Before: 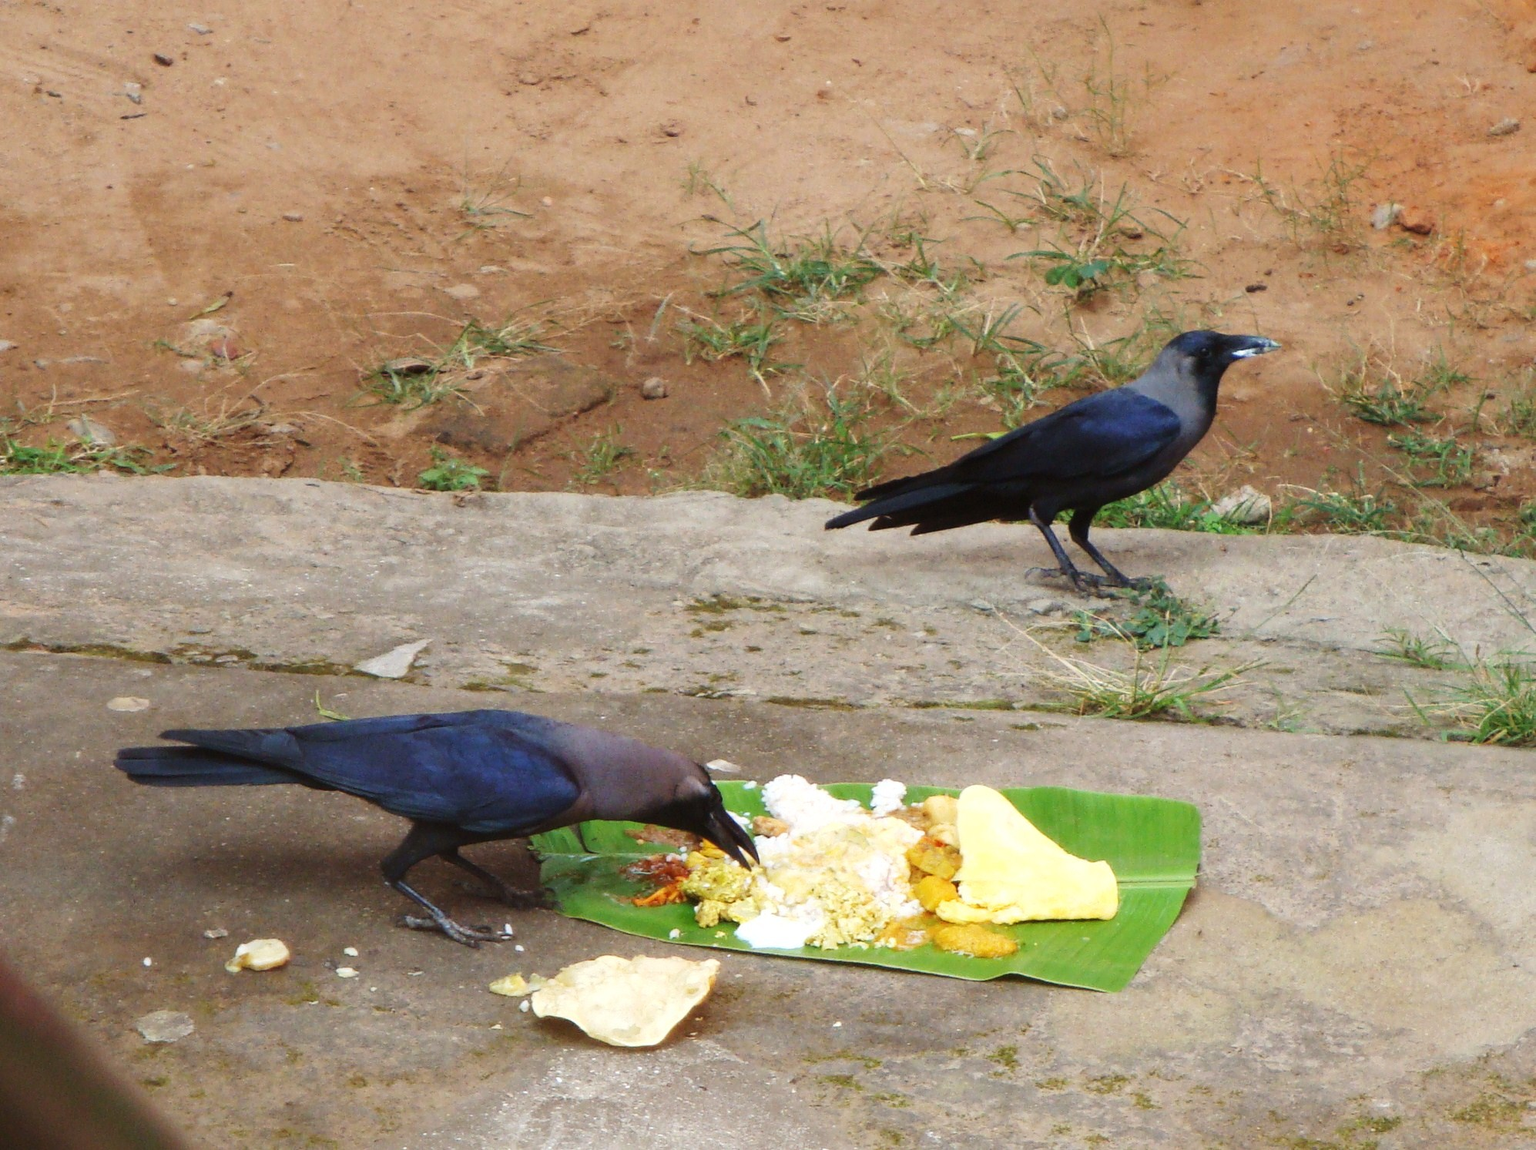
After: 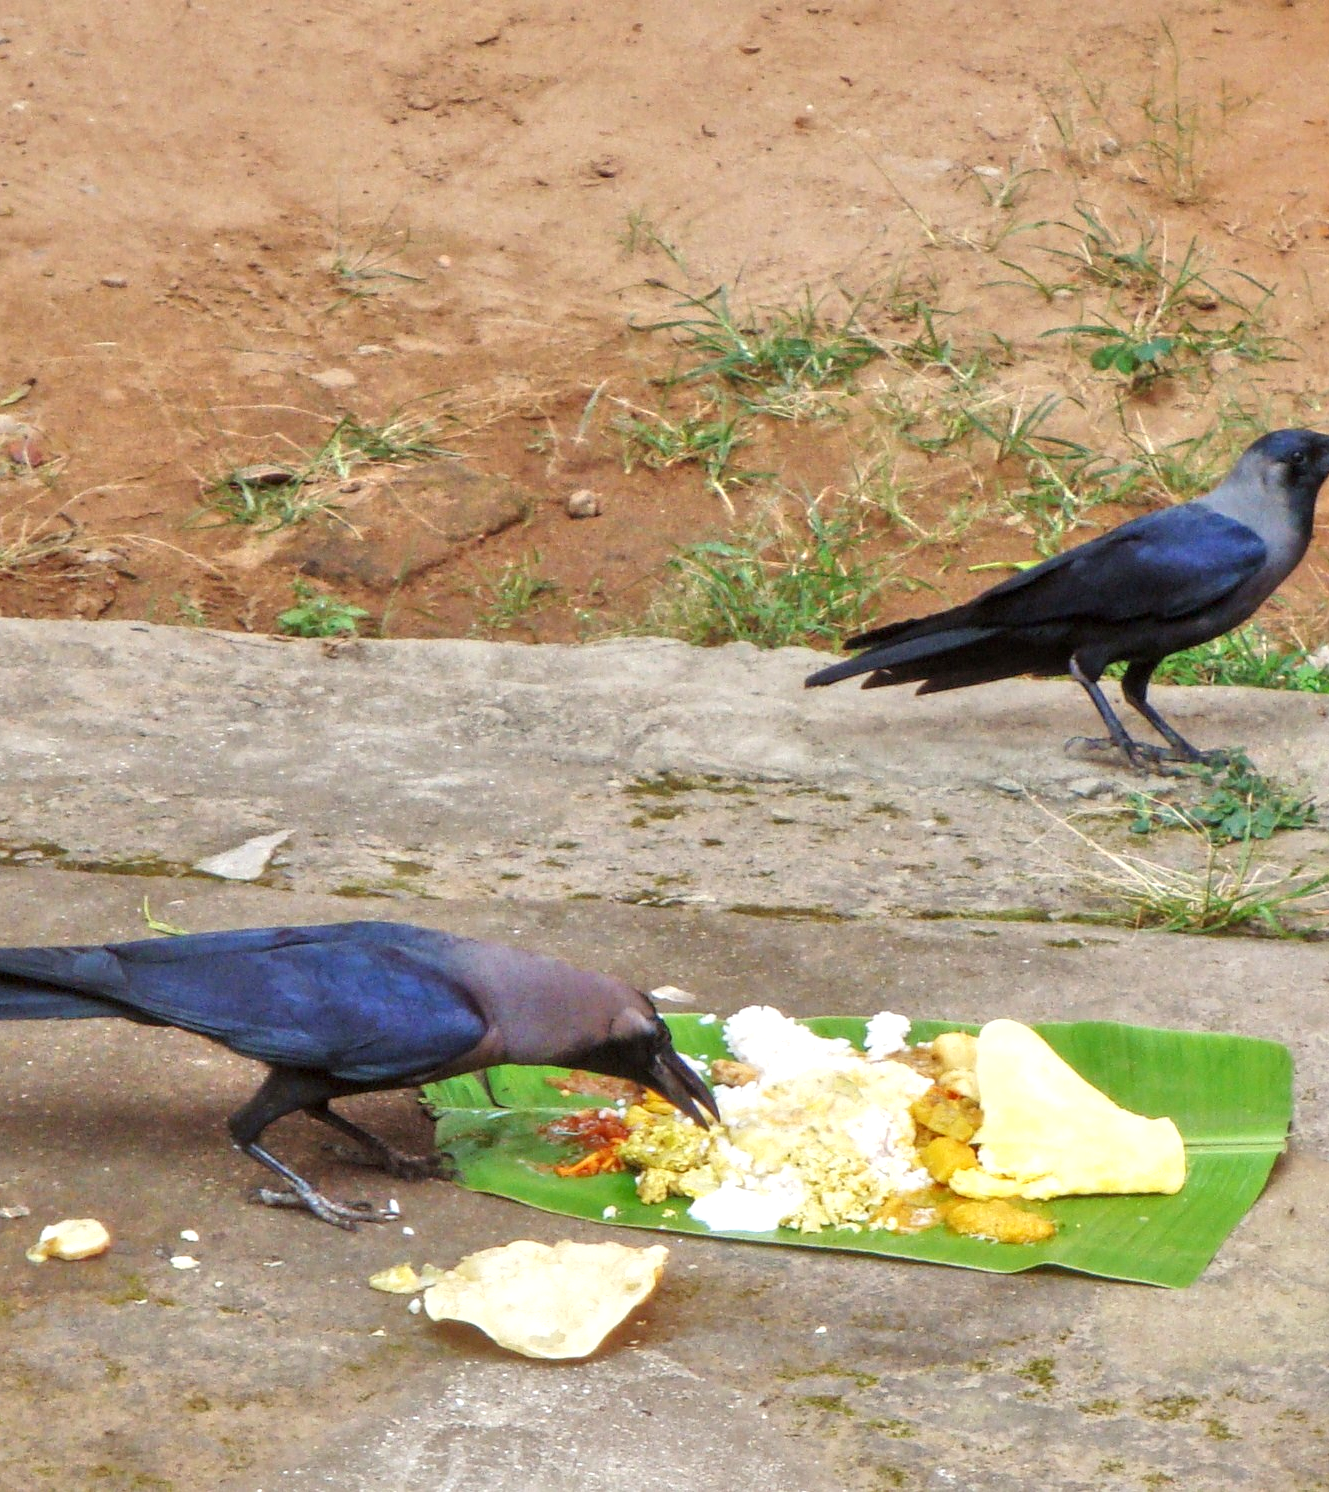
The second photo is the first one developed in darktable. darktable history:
crop and rotate: left 13.342%, right 19.991%
shadows and highlights: radius 125.46, shadows 21.19, highlights -21.19, low approximation 0.01
local contrast: detail 130%
tone equalizer: -7 EV 0.15 EV, -6 EV 0.6 EV, -5 EV 1.15 EV, -4 EV 1.33 EV, -3 EV 1.15 EV, -2 EV 0.6 EV, -1 EV 0.15 EV, mask exposure compensation -0.5 EV
